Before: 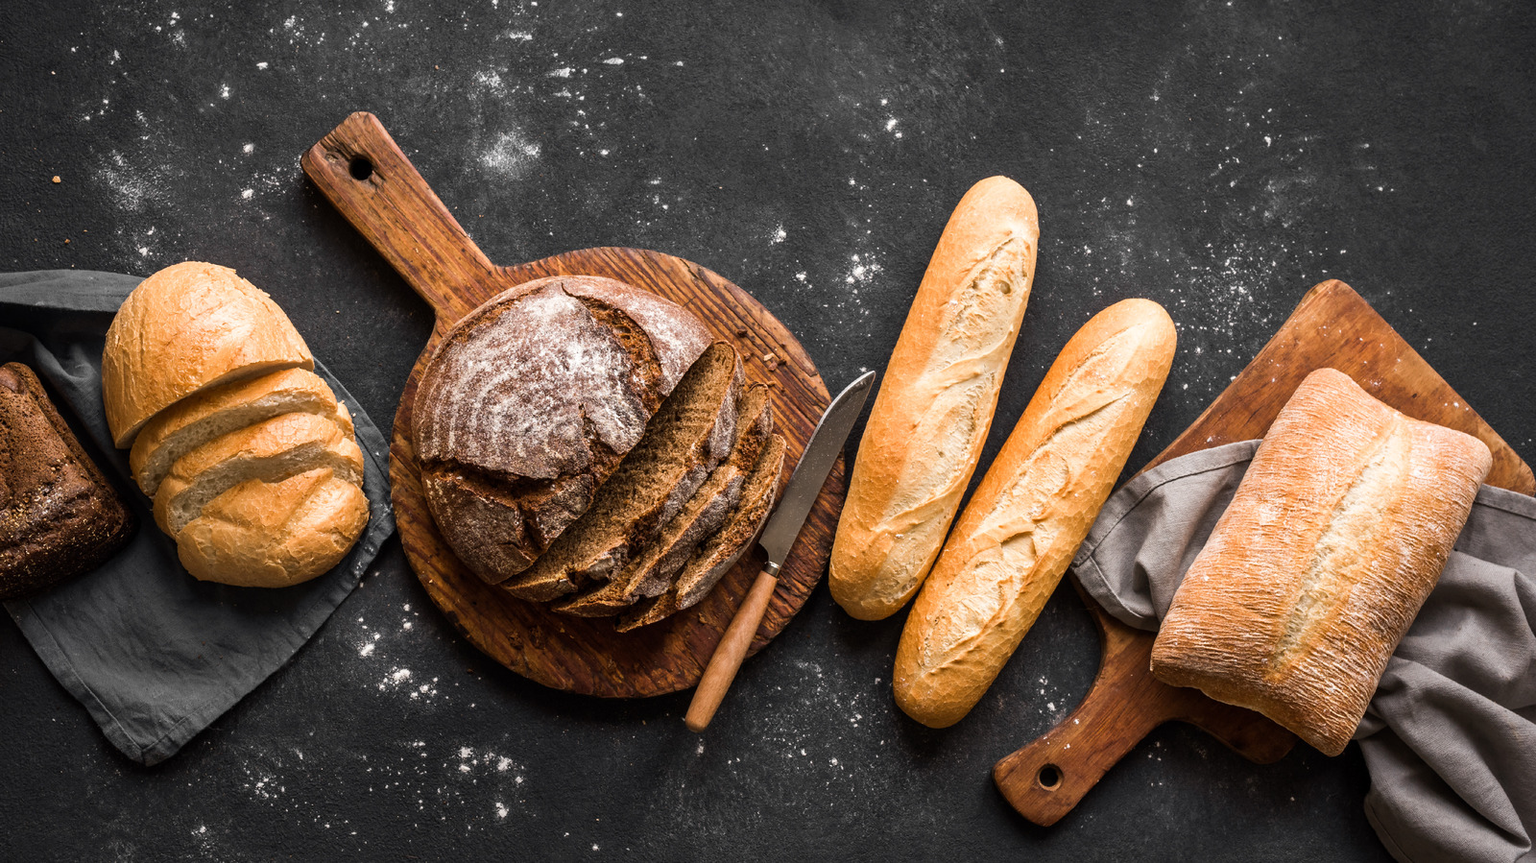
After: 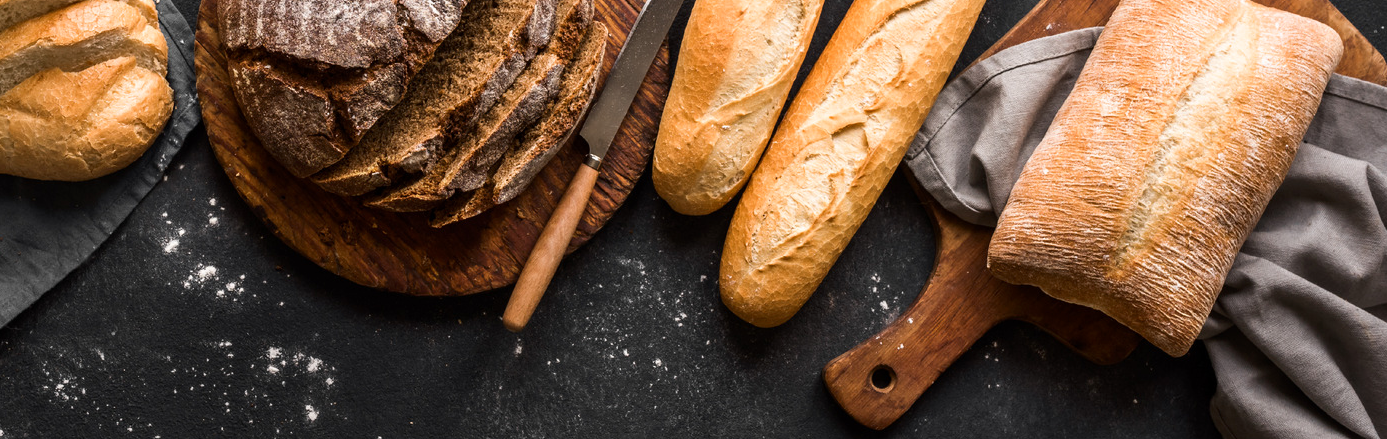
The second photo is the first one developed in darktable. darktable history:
shadows and highlights: shadows -30, highlights 30
crop and rotate: left 13.306%, top 48.129%, bottom 2.928%
color balance: contrast -0.5%
